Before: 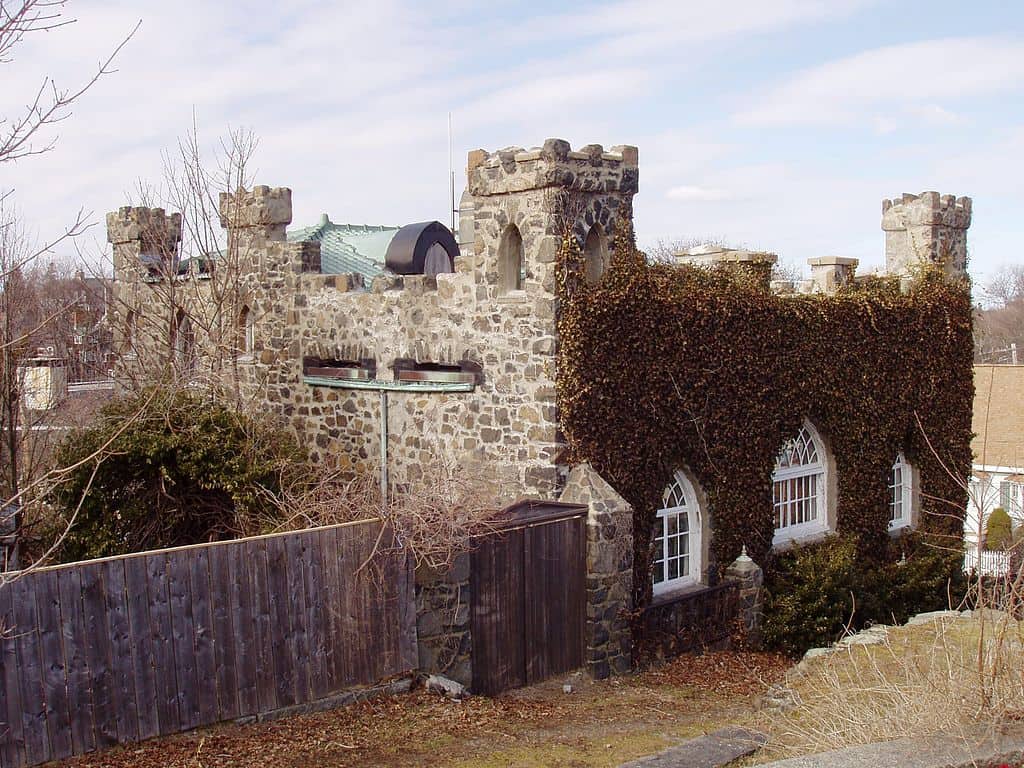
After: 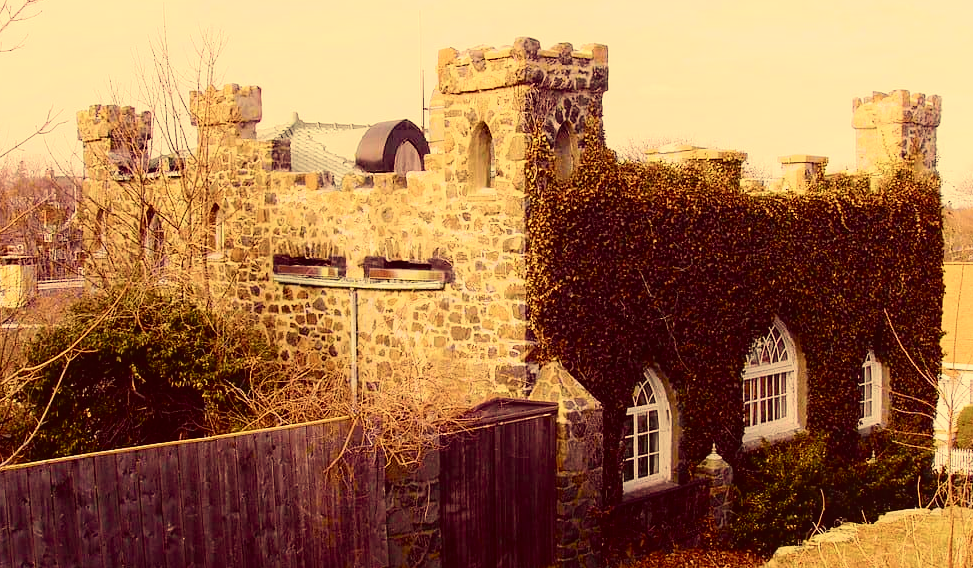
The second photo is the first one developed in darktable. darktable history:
shadows and highlights: shadows -70, highlights 35, soften with gaussian
tone curve: curves: ch0 [(0, 0.039) (0.113, 0.081) (0.204, 0.204) (0.498, 0.608) (0.709, 0.819) (0.984, 0.961)]; ch1 [(0, 0) (0.172, 0.123) (0.317, 0.272) (0.414, 0.382) (0.476, 0.479) (0.505, 0.501) (0.528, 0.54) (0.618, 0.647) (0.709, 0.764) (1, 1)]; ch2 [(0, 0) (0.411, 0.424) (0.492, 0.502) (0.521, 0.513) (0.537, 0.57) (0.686, 0.638) (1, 1)], color space Lab, independent channels, preserve colors none
crop and rotate: left 2.991%, top 13.302%, right 1.981%, bottom 12.636%
tone equalizer: on, module defaults
color correction: highlights a* 10.12, highlights b* 39.04, shadows a* 14.62, shadows b* 3.37
